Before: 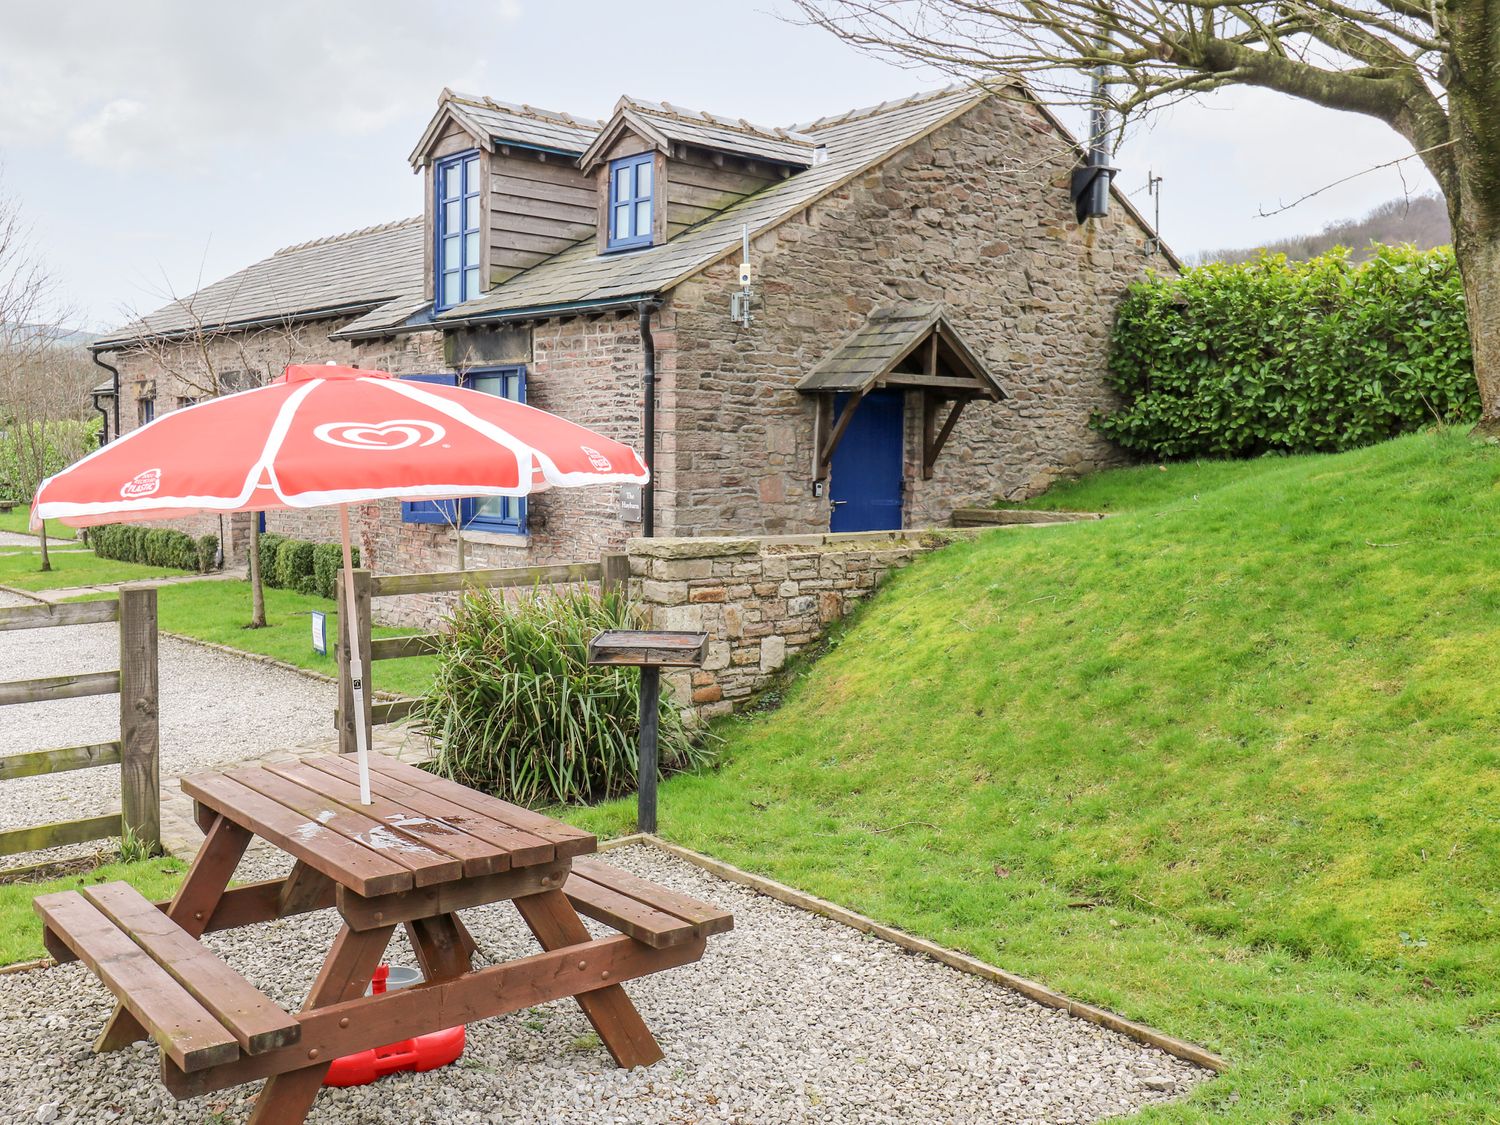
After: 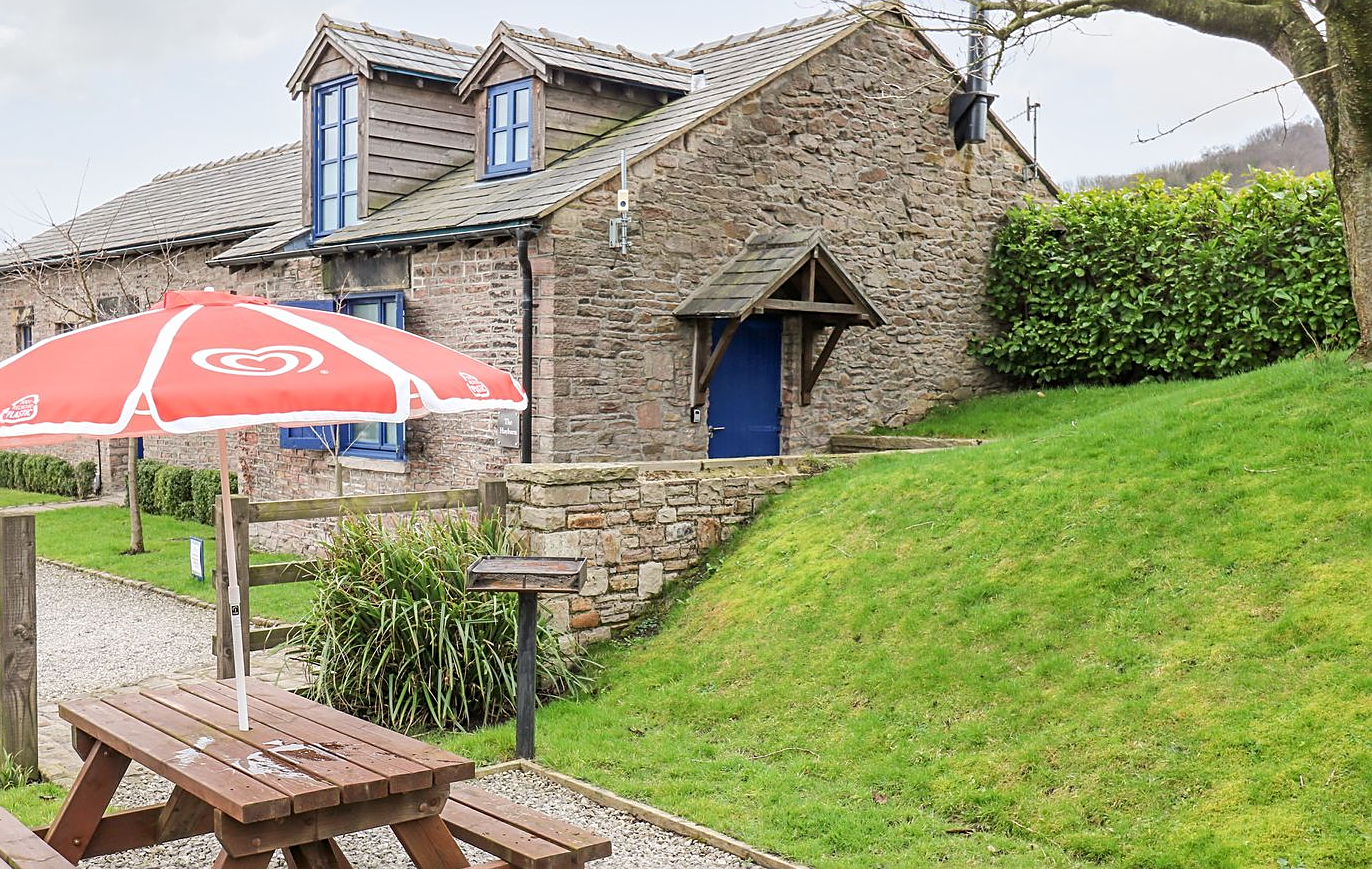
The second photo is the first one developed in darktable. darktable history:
crop: left 8.155%, top 6.611%, bottom 15.385%
sharpen: on, module defaults
